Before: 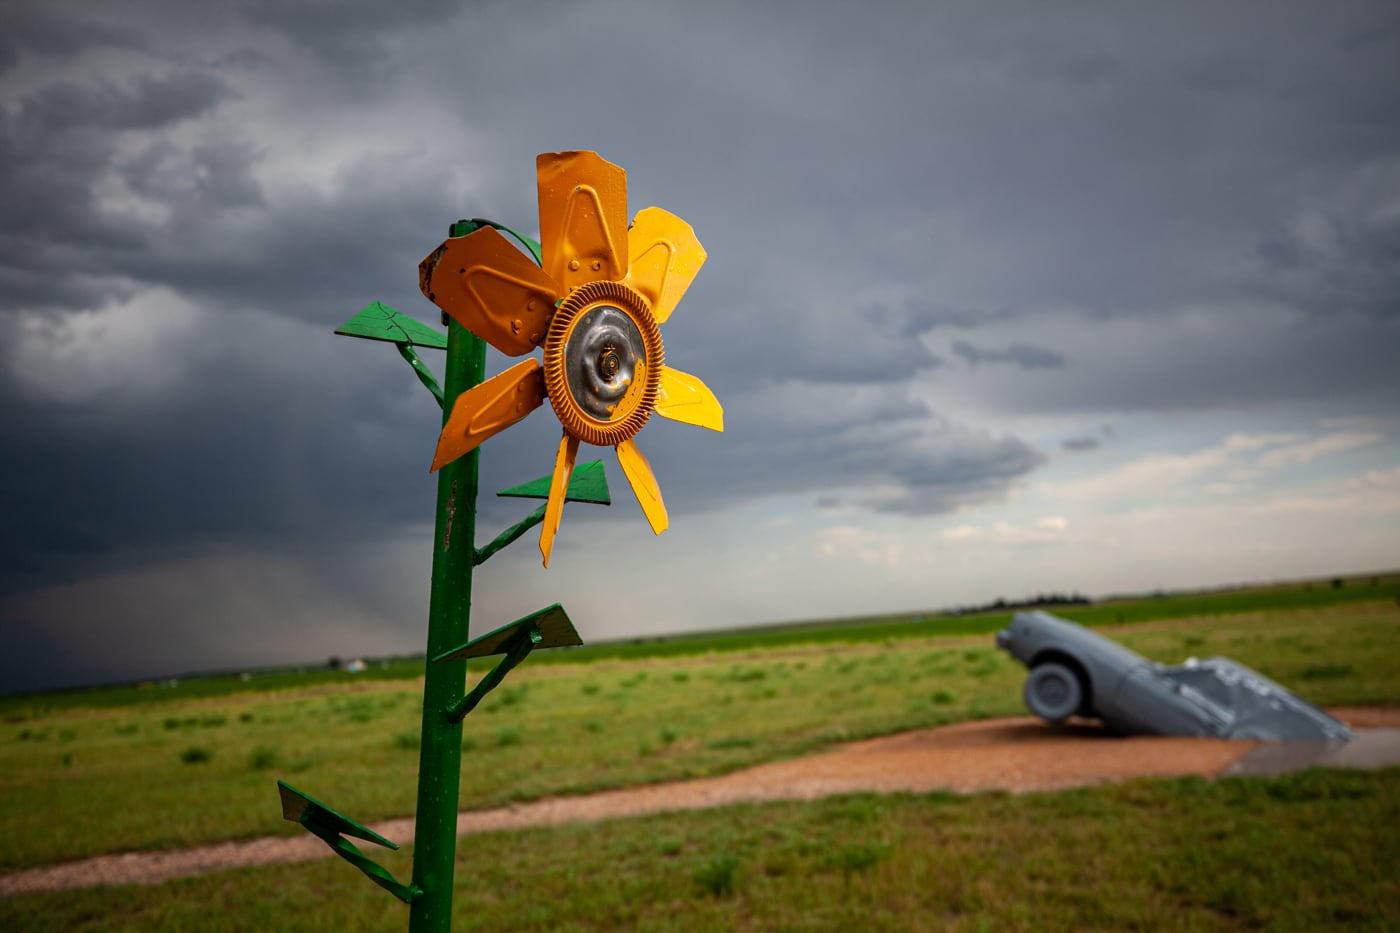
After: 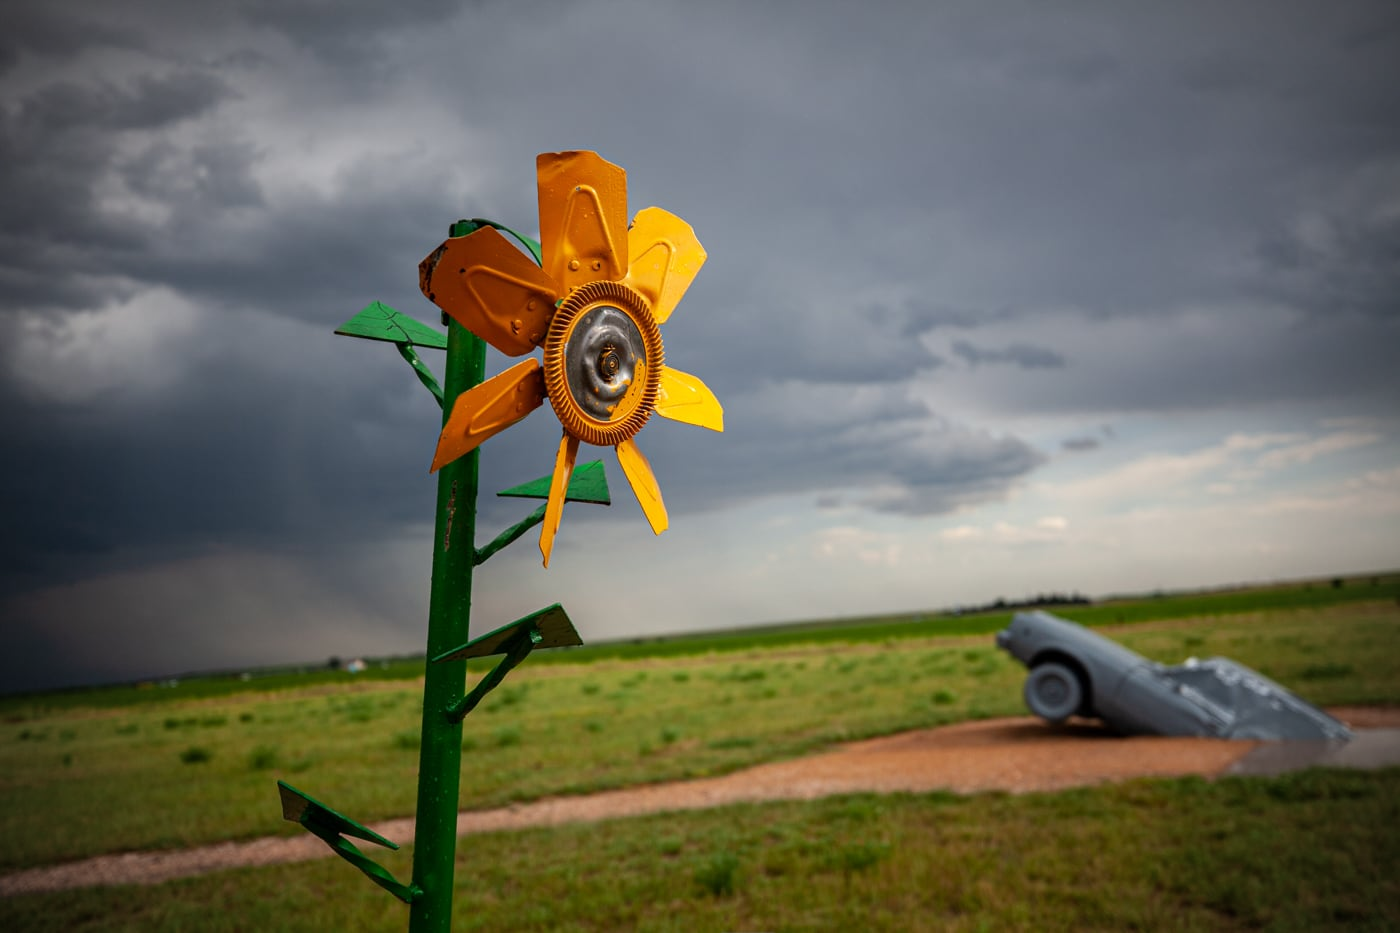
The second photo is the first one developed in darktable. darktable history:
vignetting: fall-off radius 60.89%
